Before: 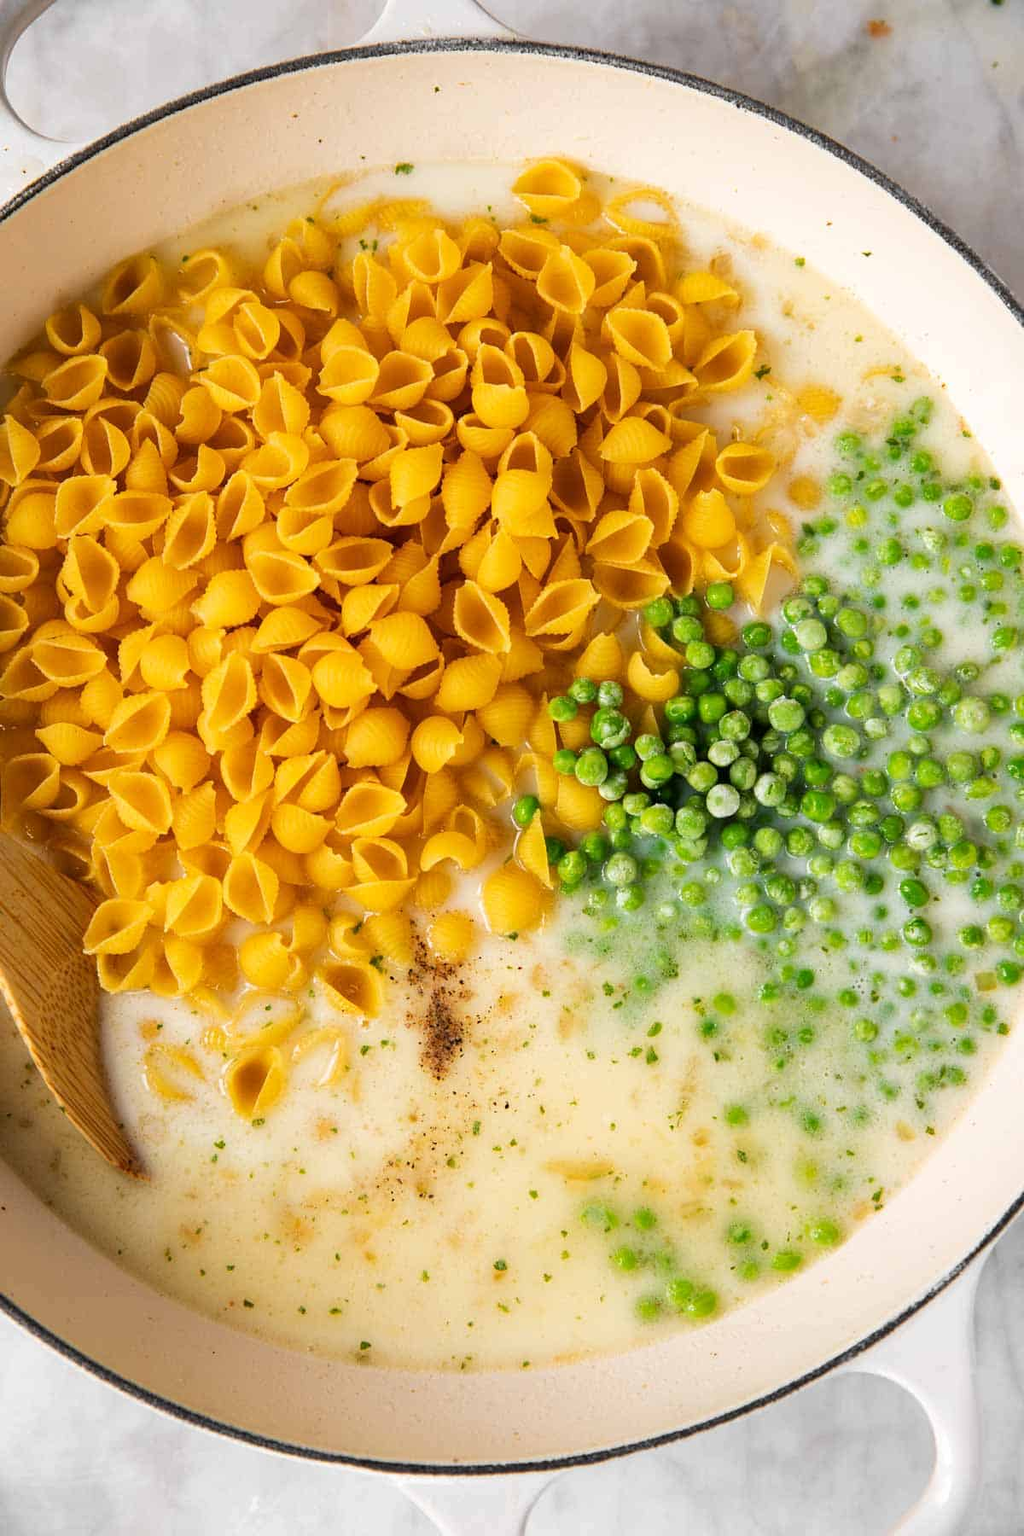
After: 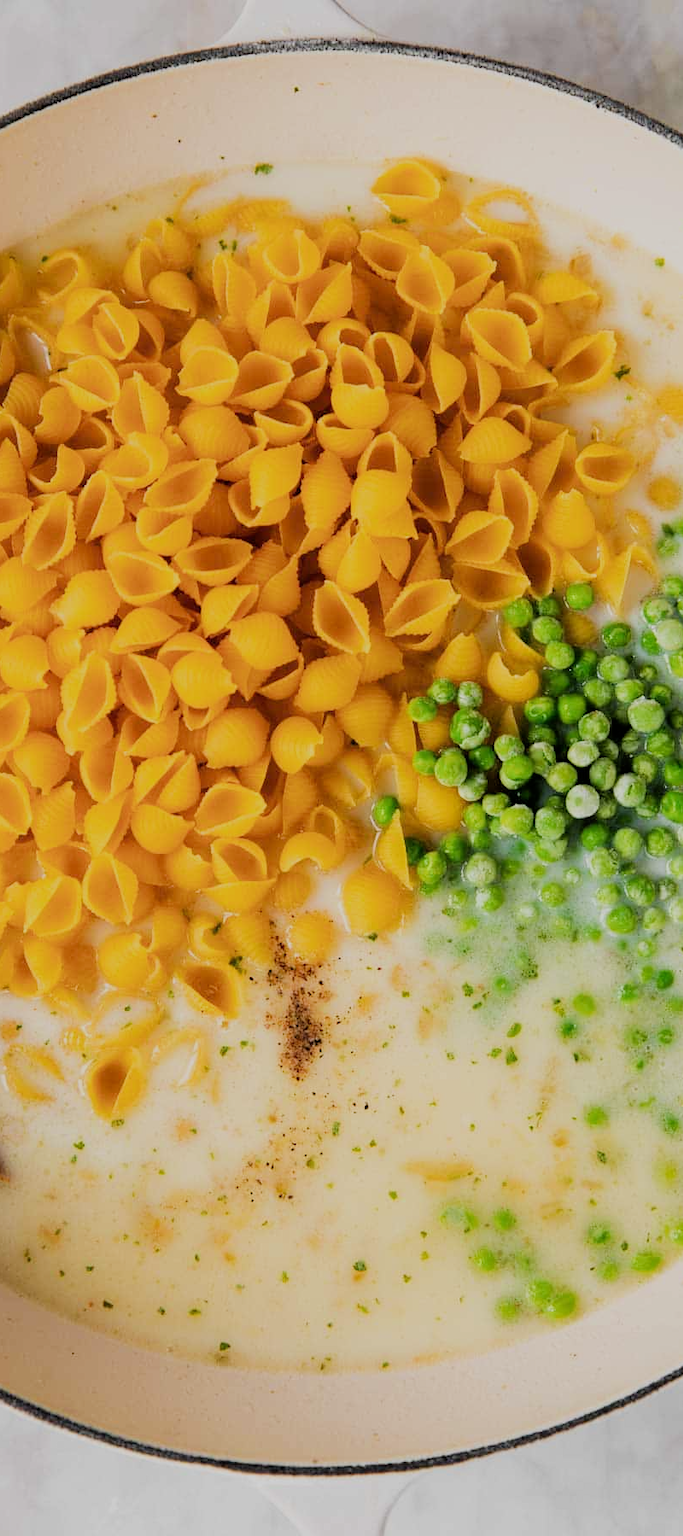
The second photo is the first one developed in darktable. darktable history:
filmic rgb: black relative exposure -8.56 EV, white relative exposure 5.55 EV, hardness 3.37, contrast 1.016
crop and rotate: left 13.816%, right 19.448%
